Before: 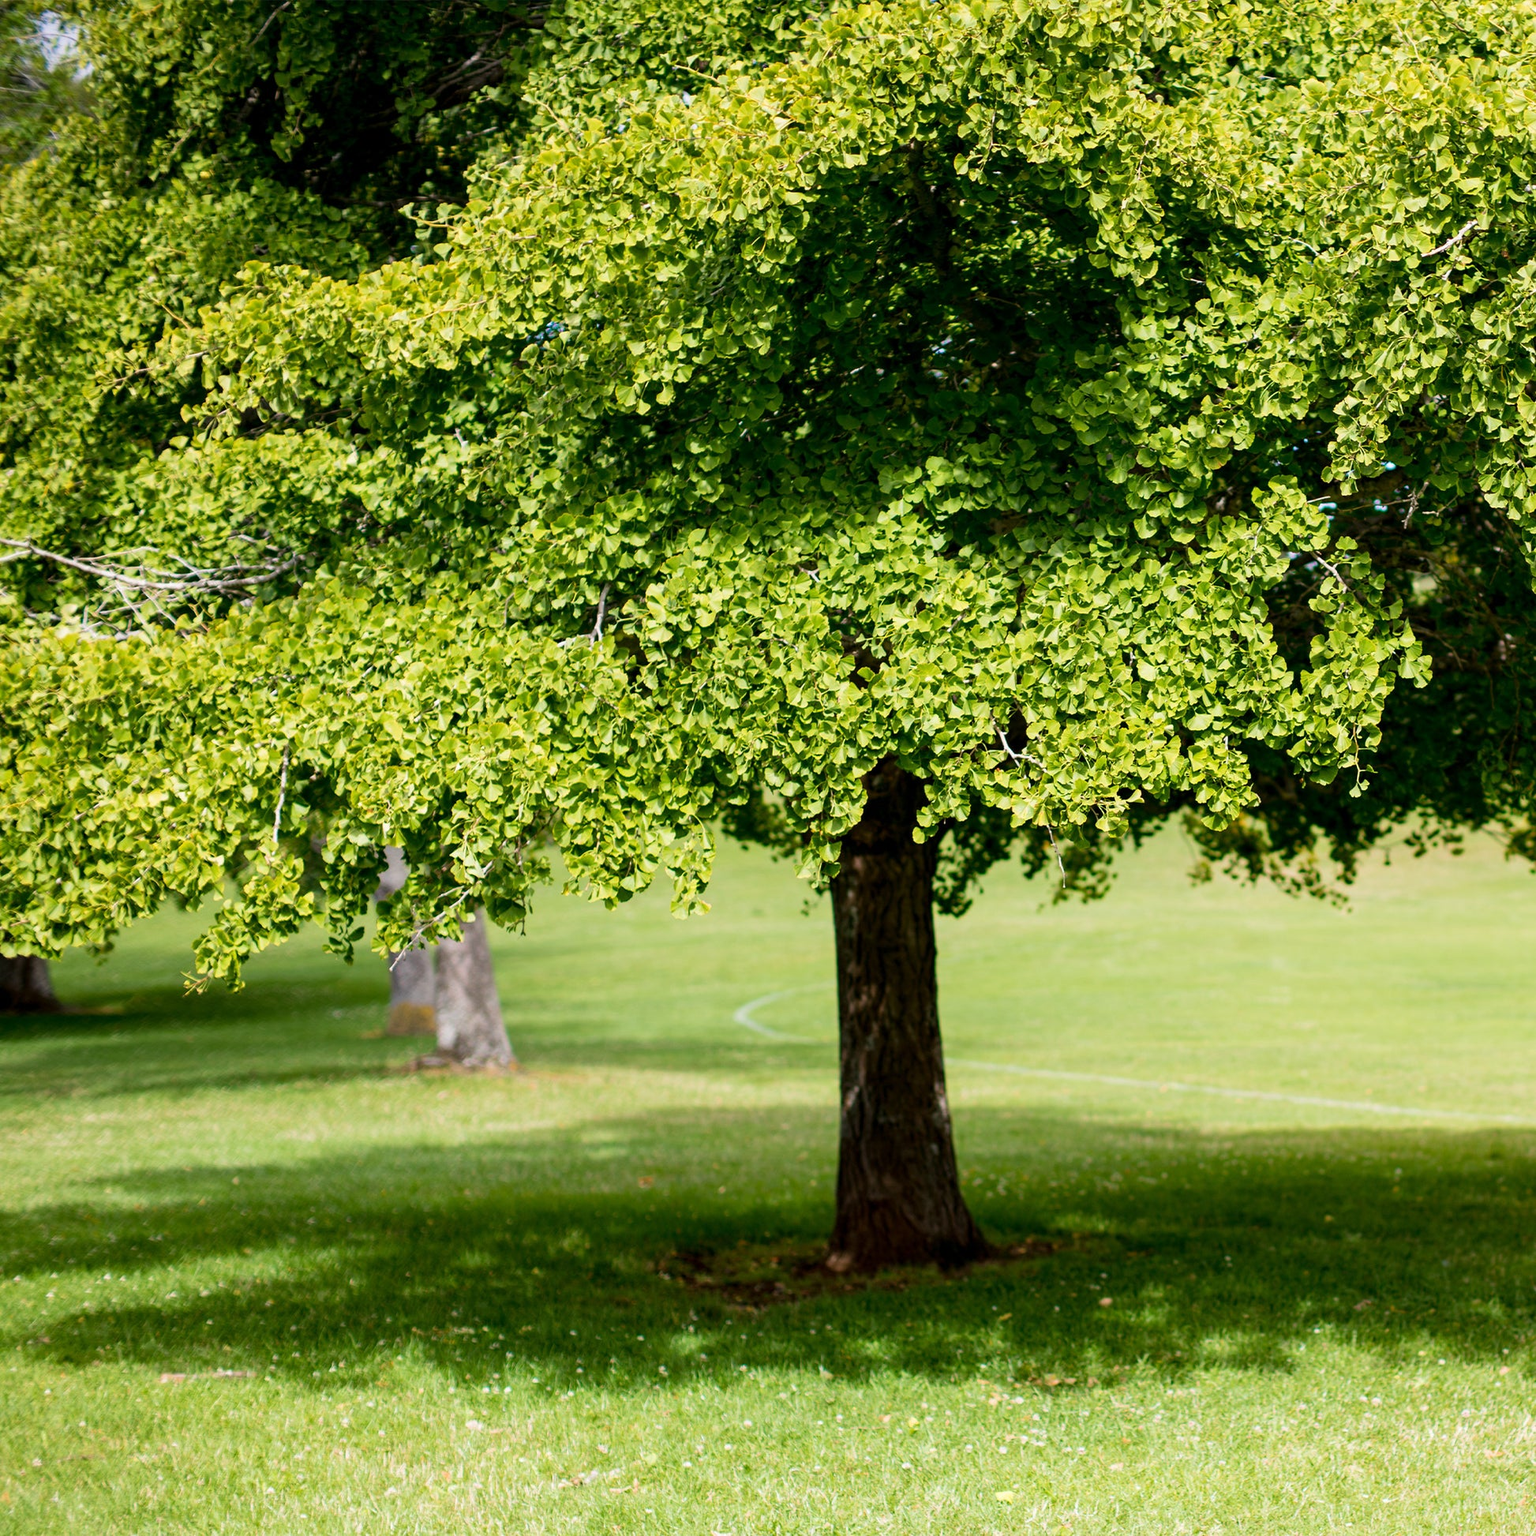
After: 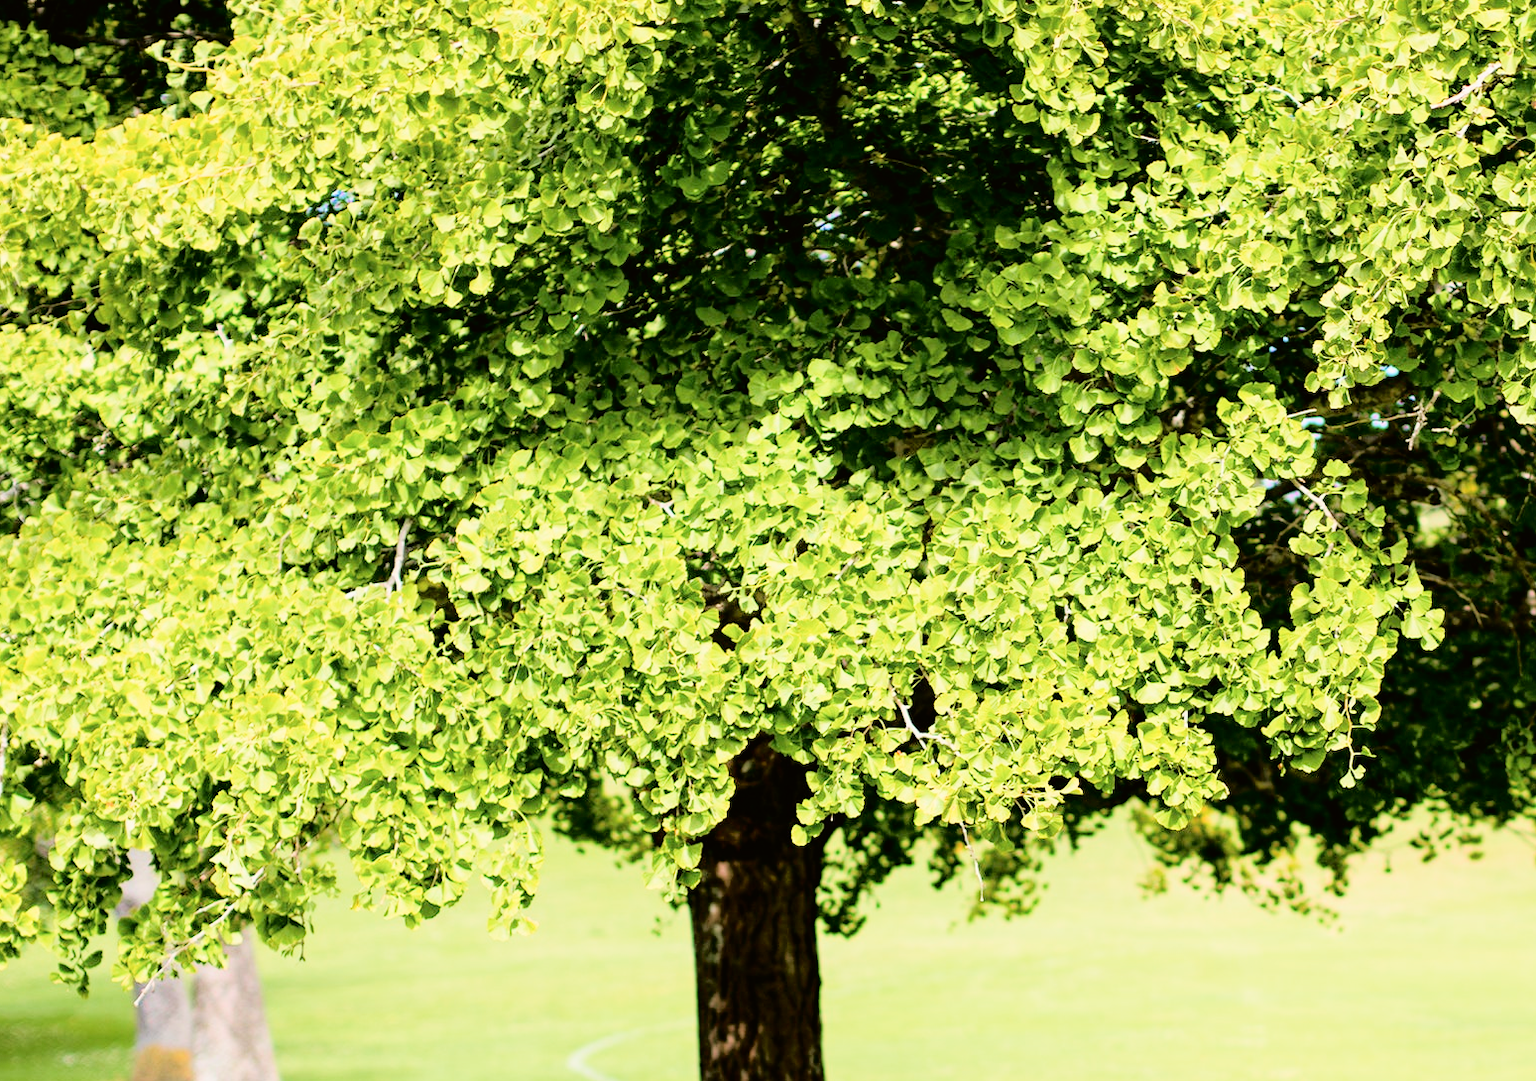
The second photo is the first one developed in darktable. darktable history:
exposure: black level correction 0, exposure 1.411 EV, compensate exposure bias true, compensate highlight preservation false
filmic rgb: black relative exposure -7.65 EV, white relative exposure 4.56 EV, hardness 3.61, contrast 0.995
crop: left 18.401%, top 11.109%, right 1.999%, bottom 32.824%
tone curve: curves: ch0 [(0, 0.01) (0.058, 0.039) (0.159, 0.117) (0.282, 0.327) (0.45, 0.534) (0.676, 0.751) (0.89, 0.919) (1, 1)]; ch1 [(0, 0) (0.094, 0.081) (0.285, 0.299) (0.385, 0.403) (0.447, 0.455) (0.495, 0.496) (0.544, 0.552) (0.589, 0.612) (0.722, 0.728) (1, 1)]; ch2 [(0, 0) (0.257, 0.217) (0.43, 0.421) (0.498, 0.507) (0.531, 0.544) (0.56, 0.579) (0.625, 0.642) (1, 1)], color space Lab, independent channels, preserve colors none
